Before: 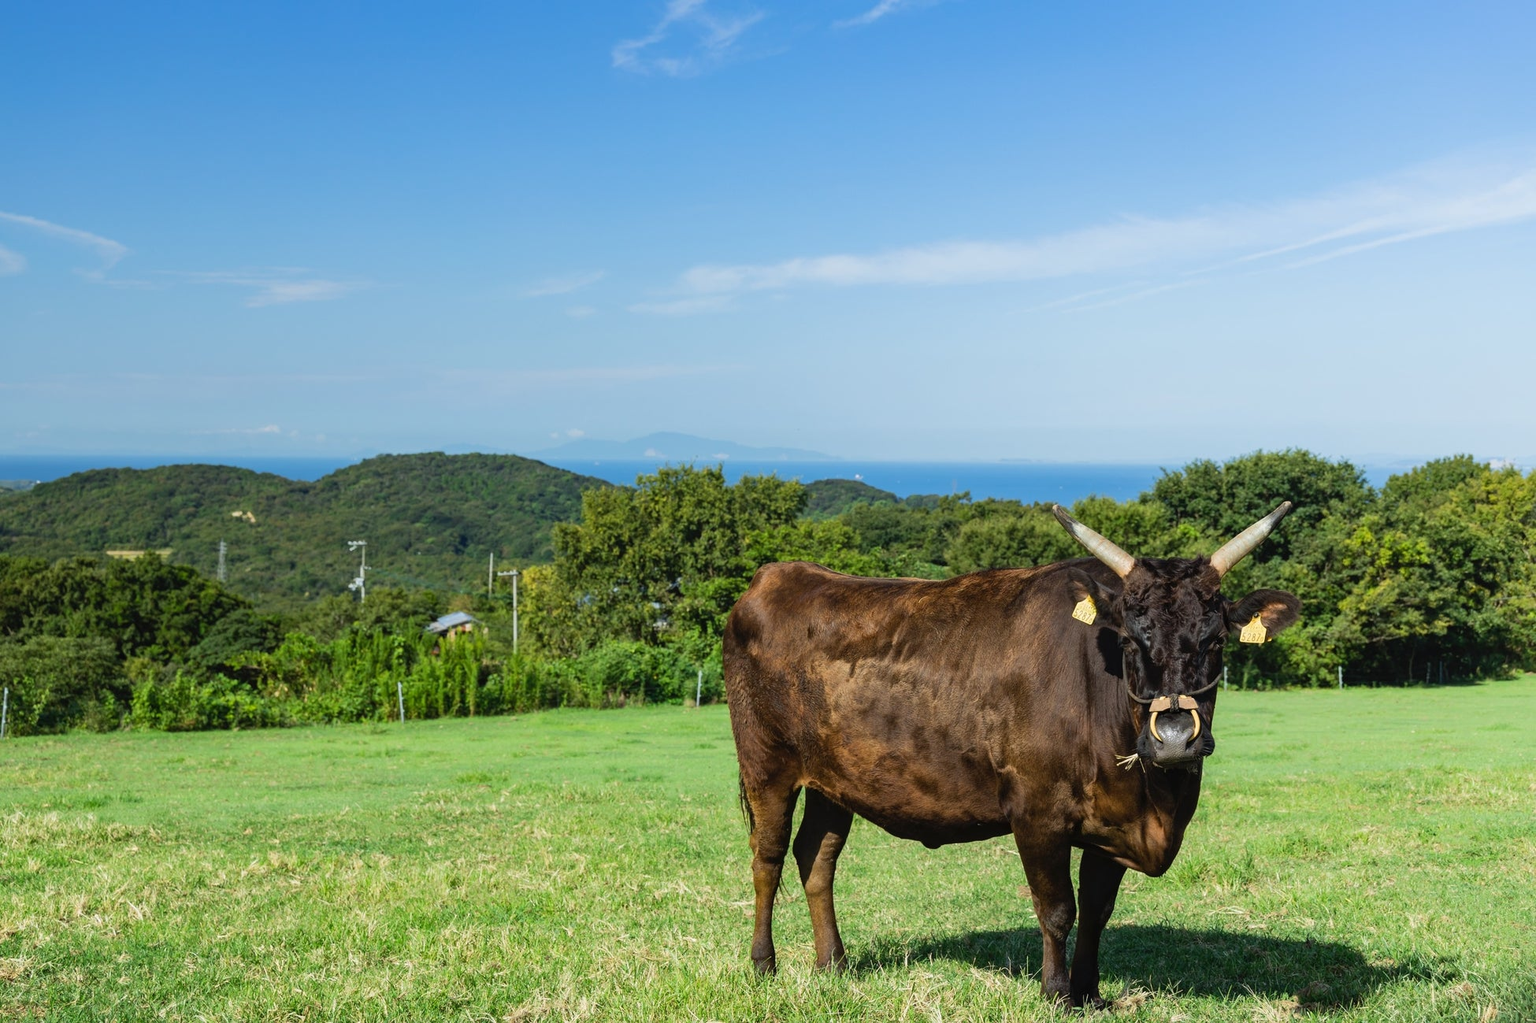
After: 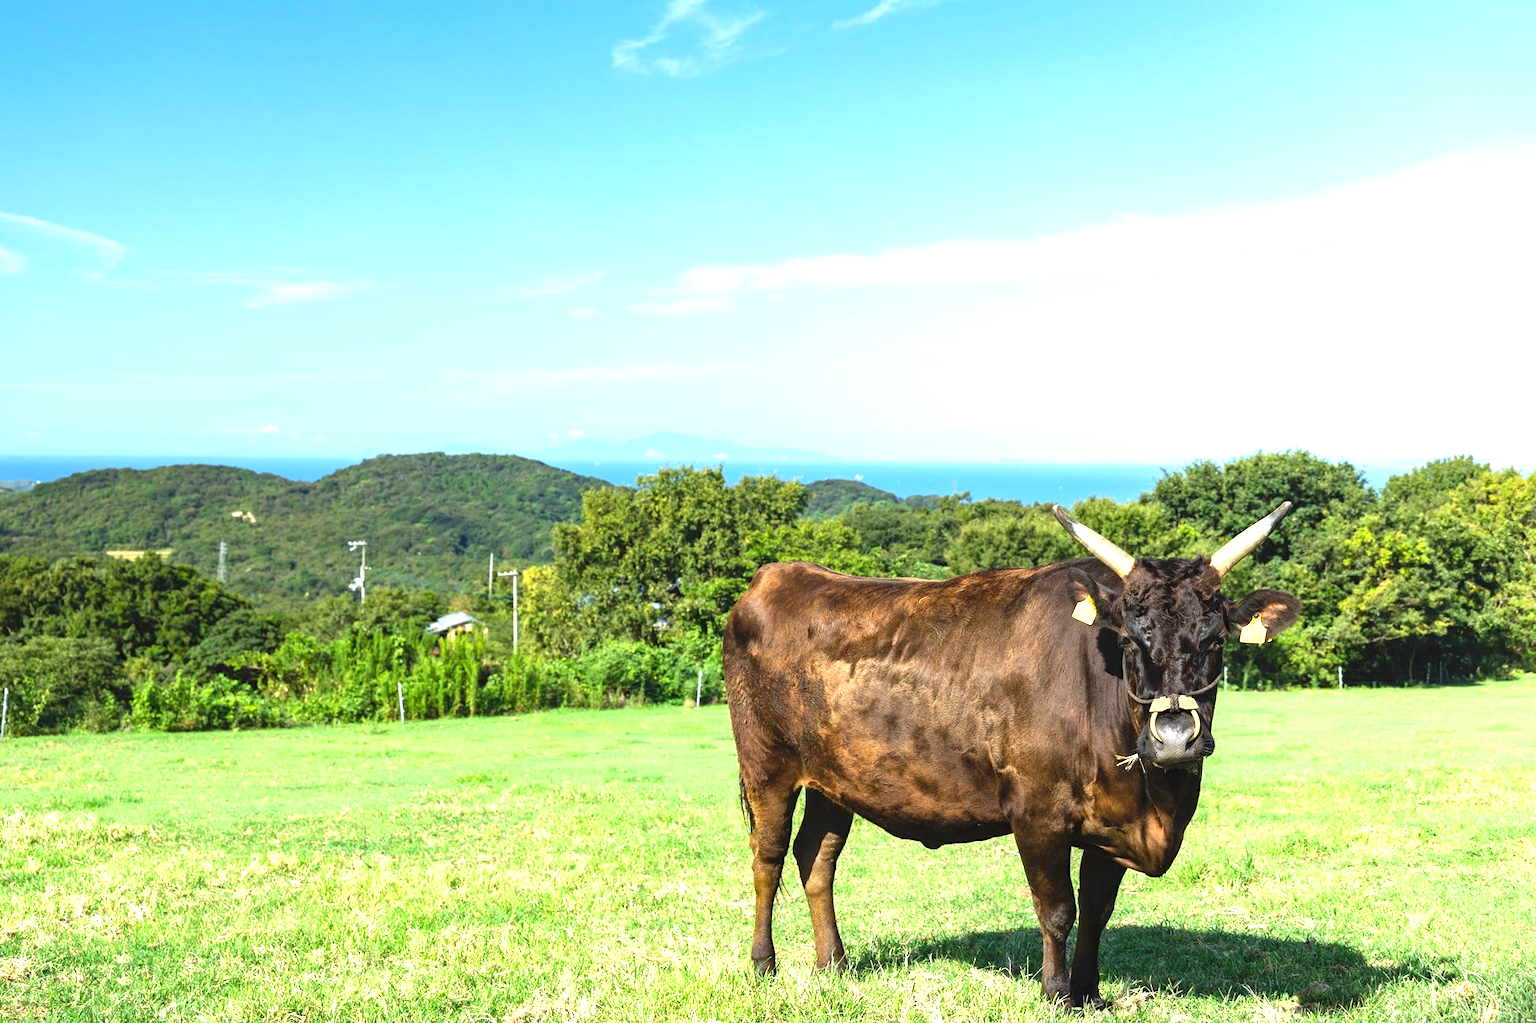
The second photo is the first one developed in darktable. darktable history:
exposure: exposure 1.221 EV, compensate highlight preservation false
